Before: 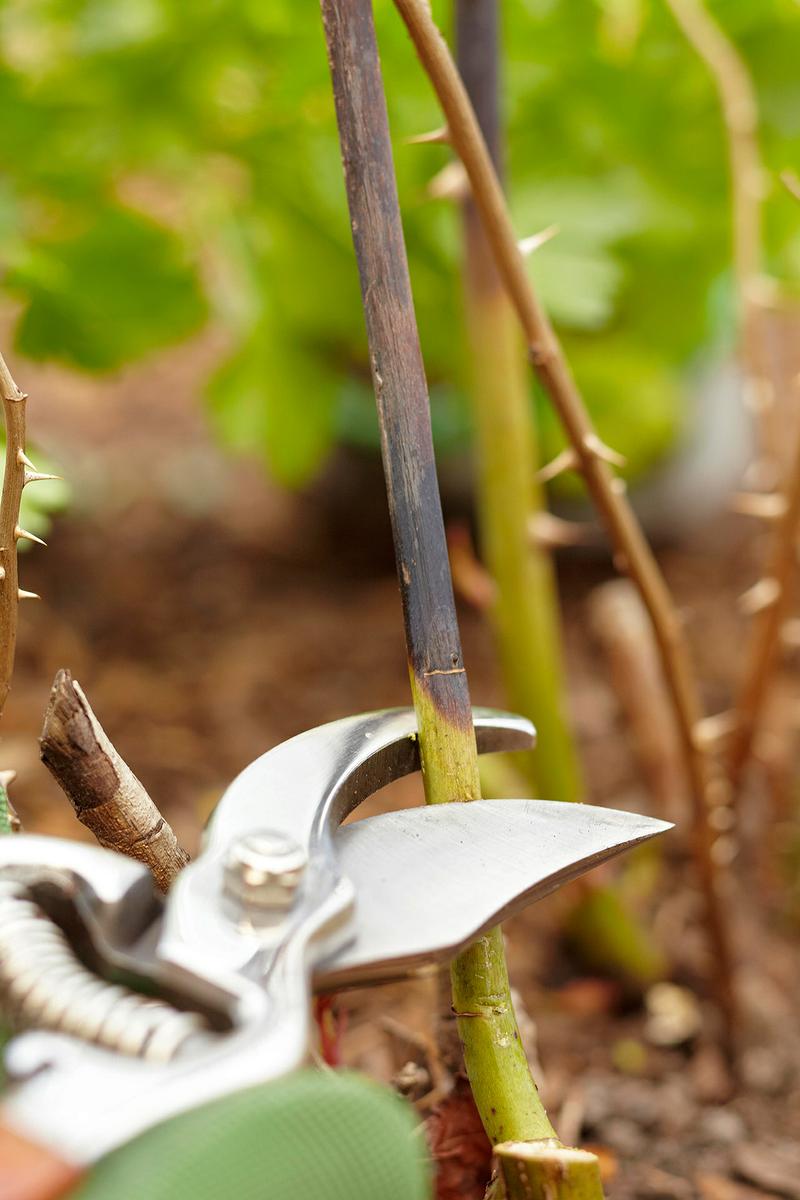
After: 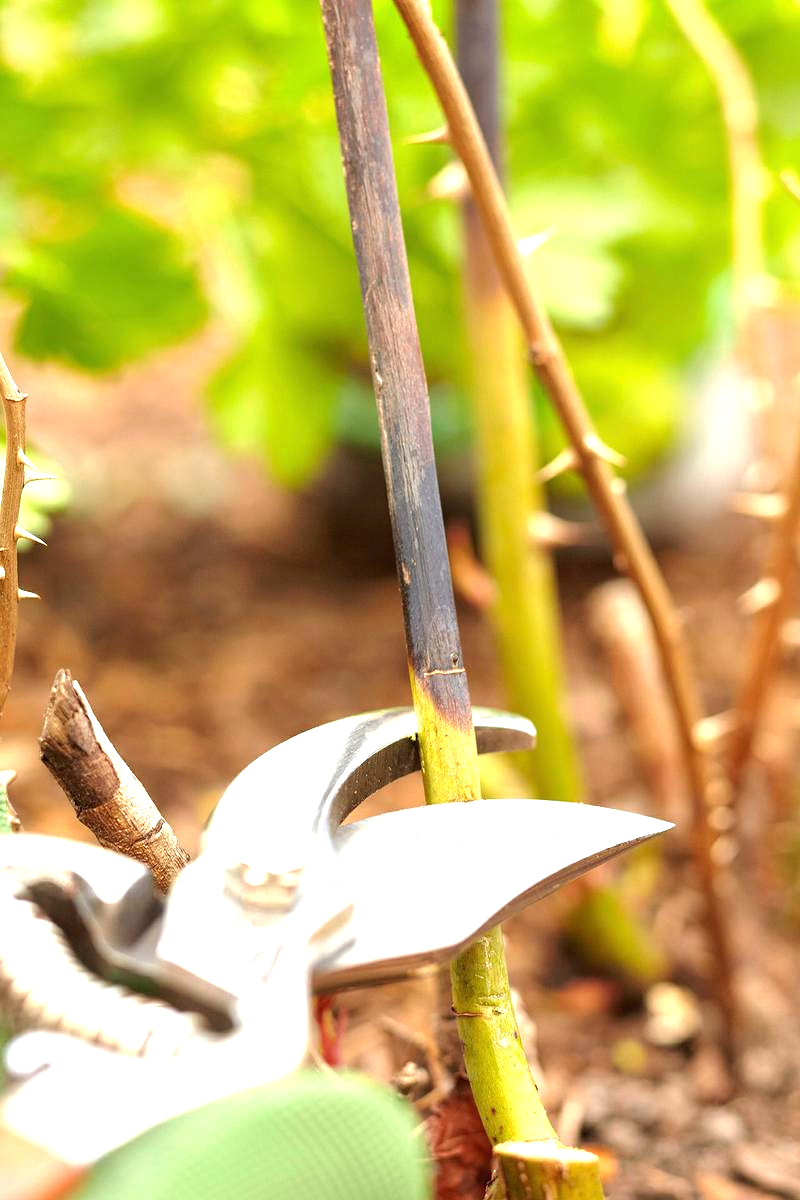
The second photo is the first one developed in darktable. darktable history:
exposure: black level correction 0, exposure 1.1 EV, compensate exposure bias true, compensate highlight preservation false
white balance: red 1.009, blue 0.985
